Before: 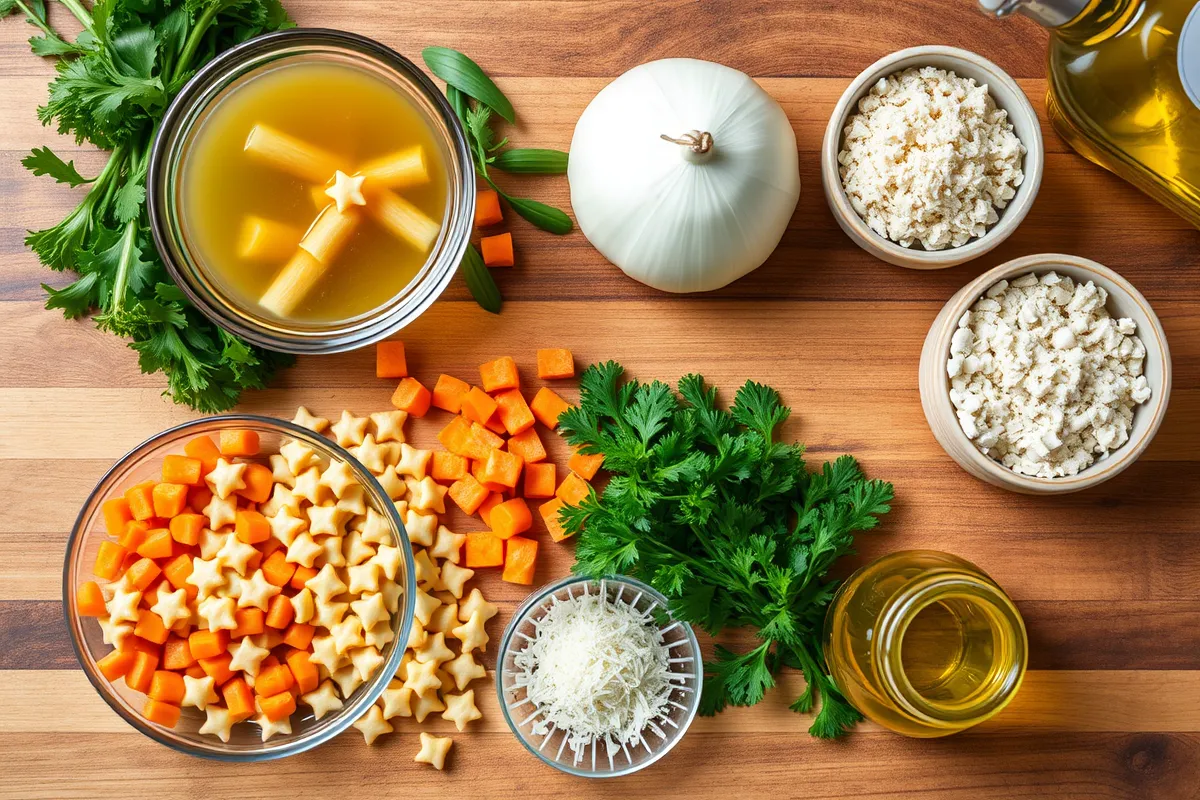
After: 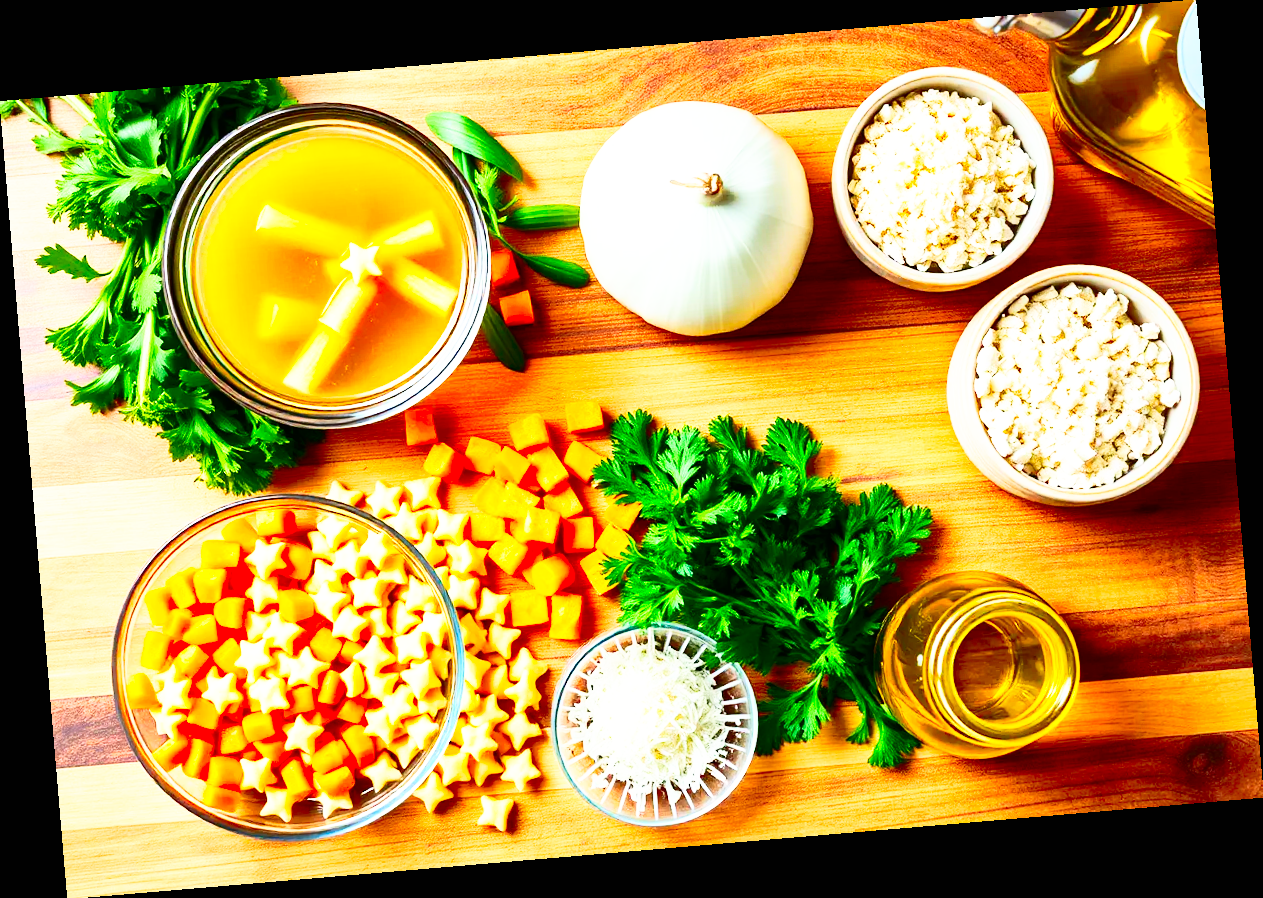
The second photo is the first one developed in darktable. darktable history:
base curve: curves: ch0 [(0, 0) (0.007, 0.004) (0.027, 0.03) (0.046, 0.07) (0.207, 0.54) (0.442, 0.872) (0.673, 0.972) (1, 1)], preserve colors none
contrast brightness saturation: contrast 0.4, brightness 0.05, saturation 0.25
rotate and perspective: rotation -4.86°, automatic cropping off
shadows and highlights: on, module defaults
